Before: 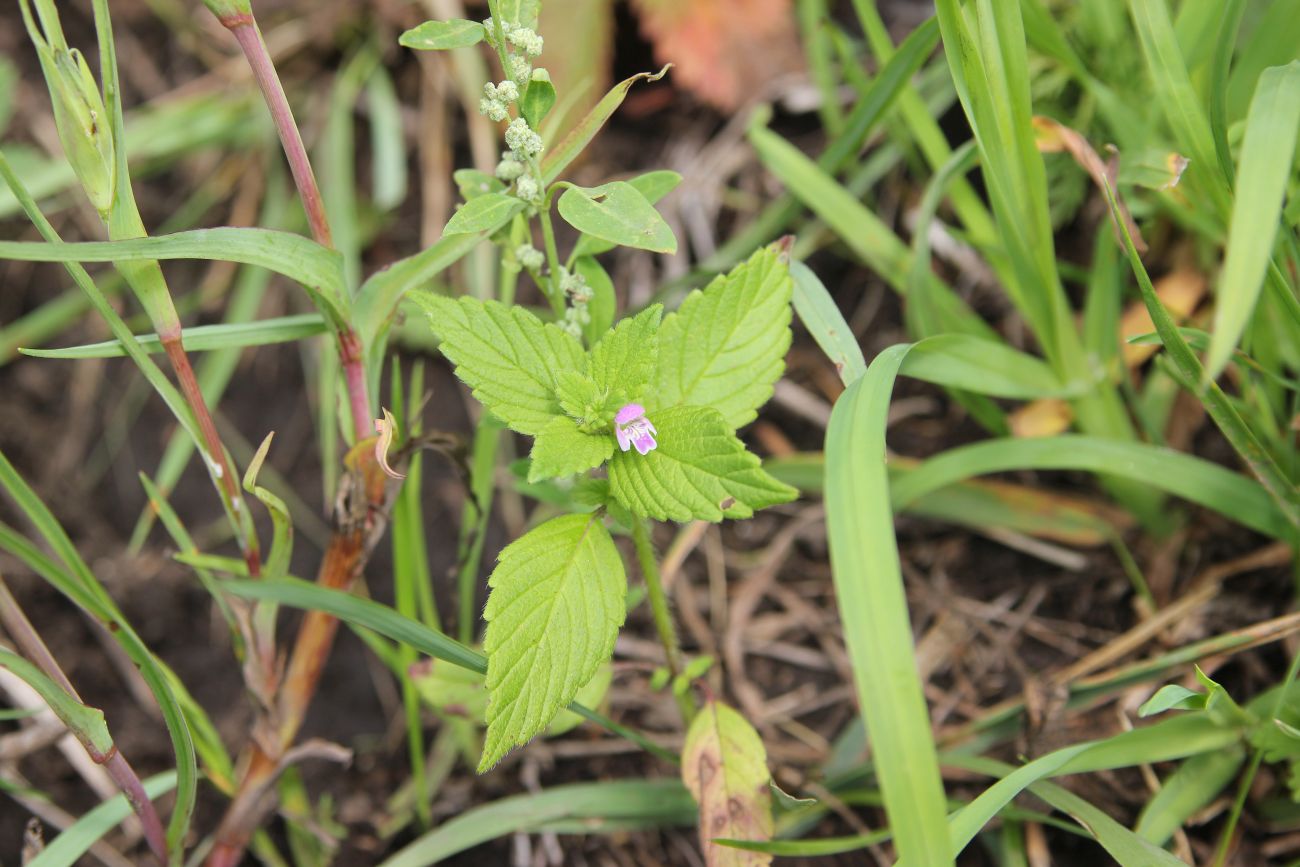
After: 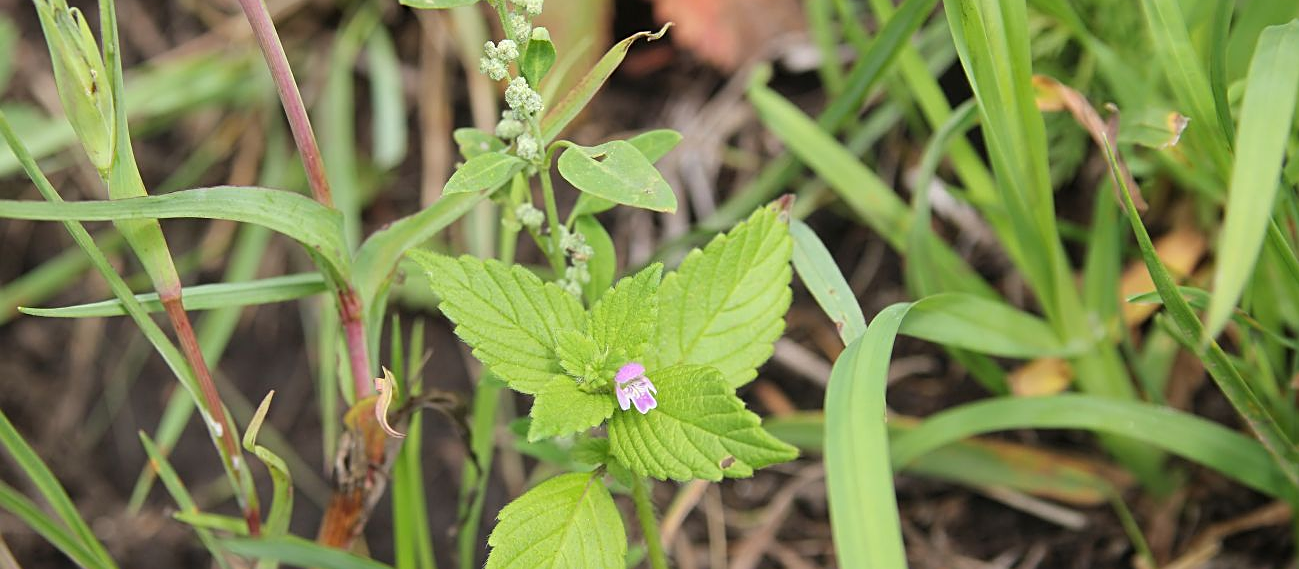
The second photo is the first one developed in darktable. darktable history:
crop and rotate: top 4.848%, bottom 29.503%
sharpen: on, module defaults
